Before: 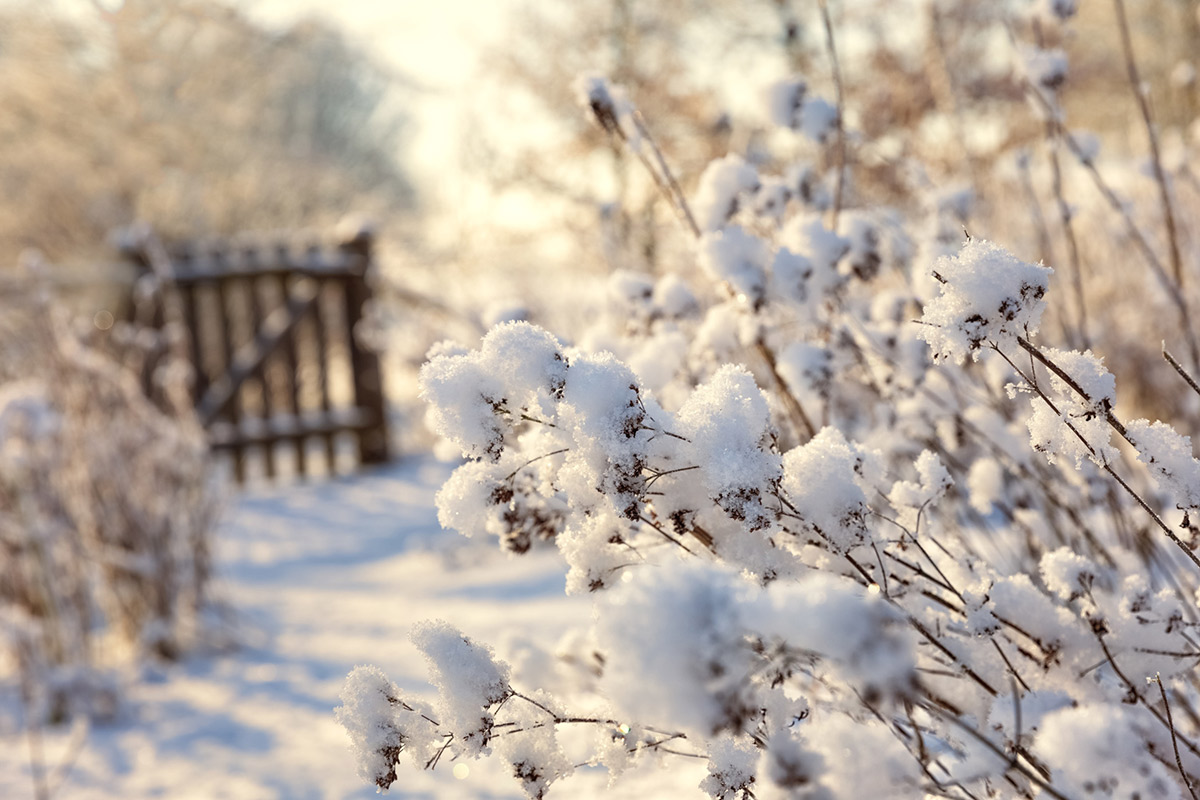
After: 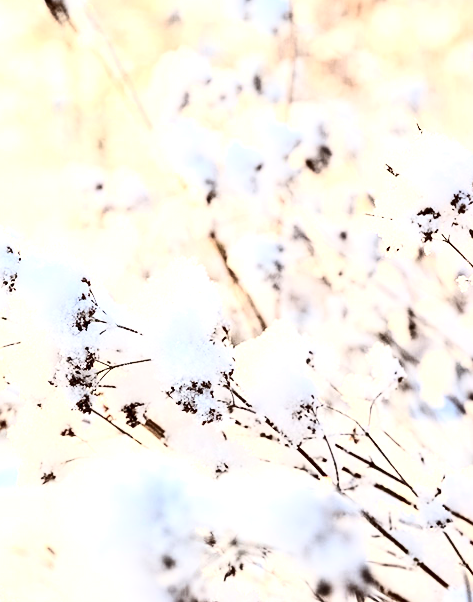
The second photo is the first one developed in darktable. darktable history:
contrast brightness saturation: contrast 0.5, saturation -0.1
exposure: black level correction 0, exposure 1.198 EV, compensate exposure bias true, compensate highlight preservation false
crop: left 45.721%, top 13.393%, right 14.118%, bottom 10.01%
